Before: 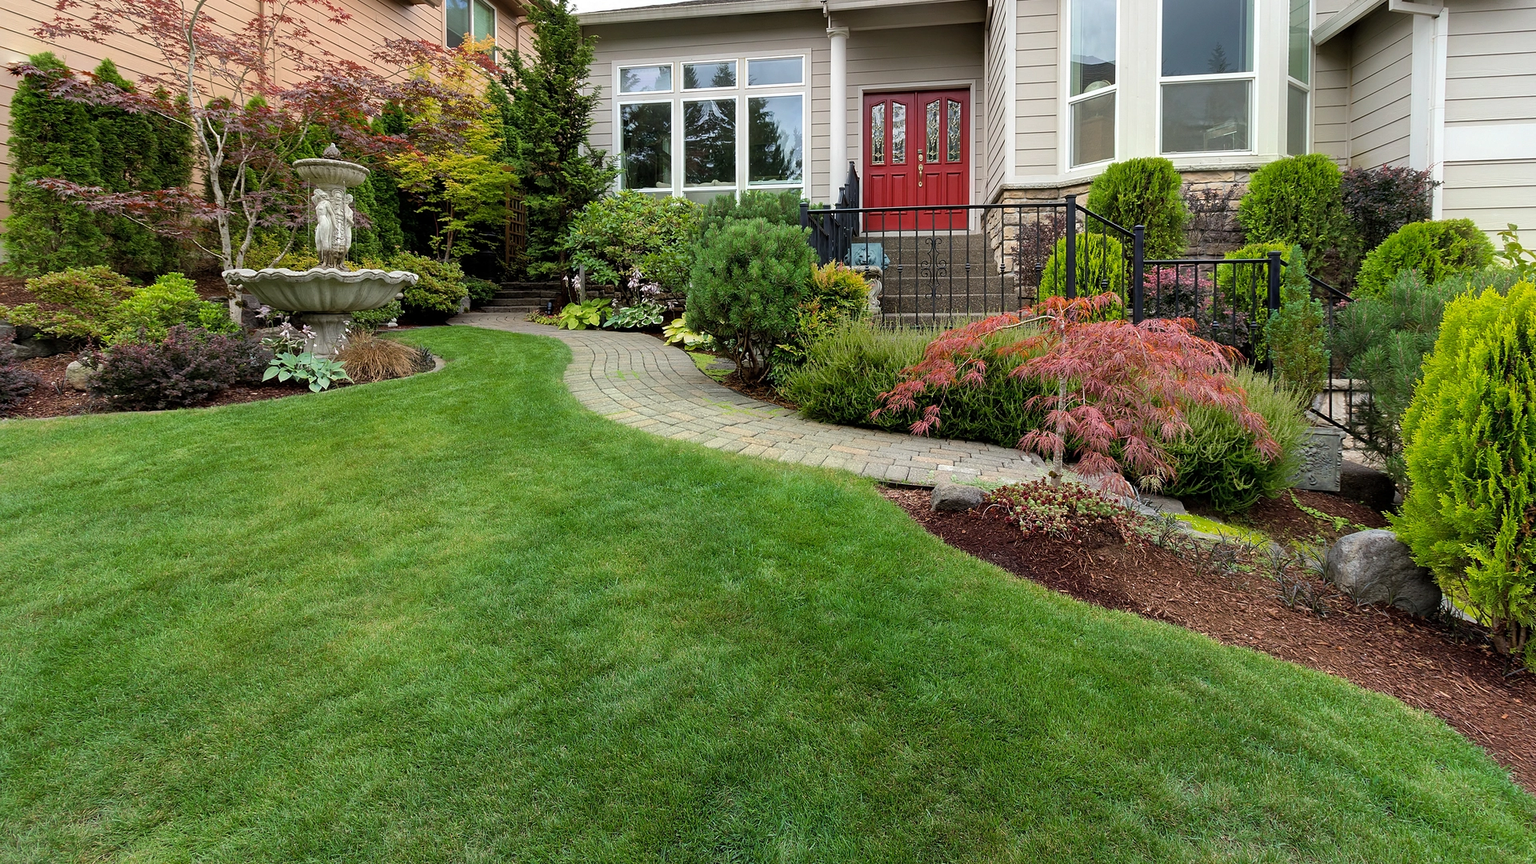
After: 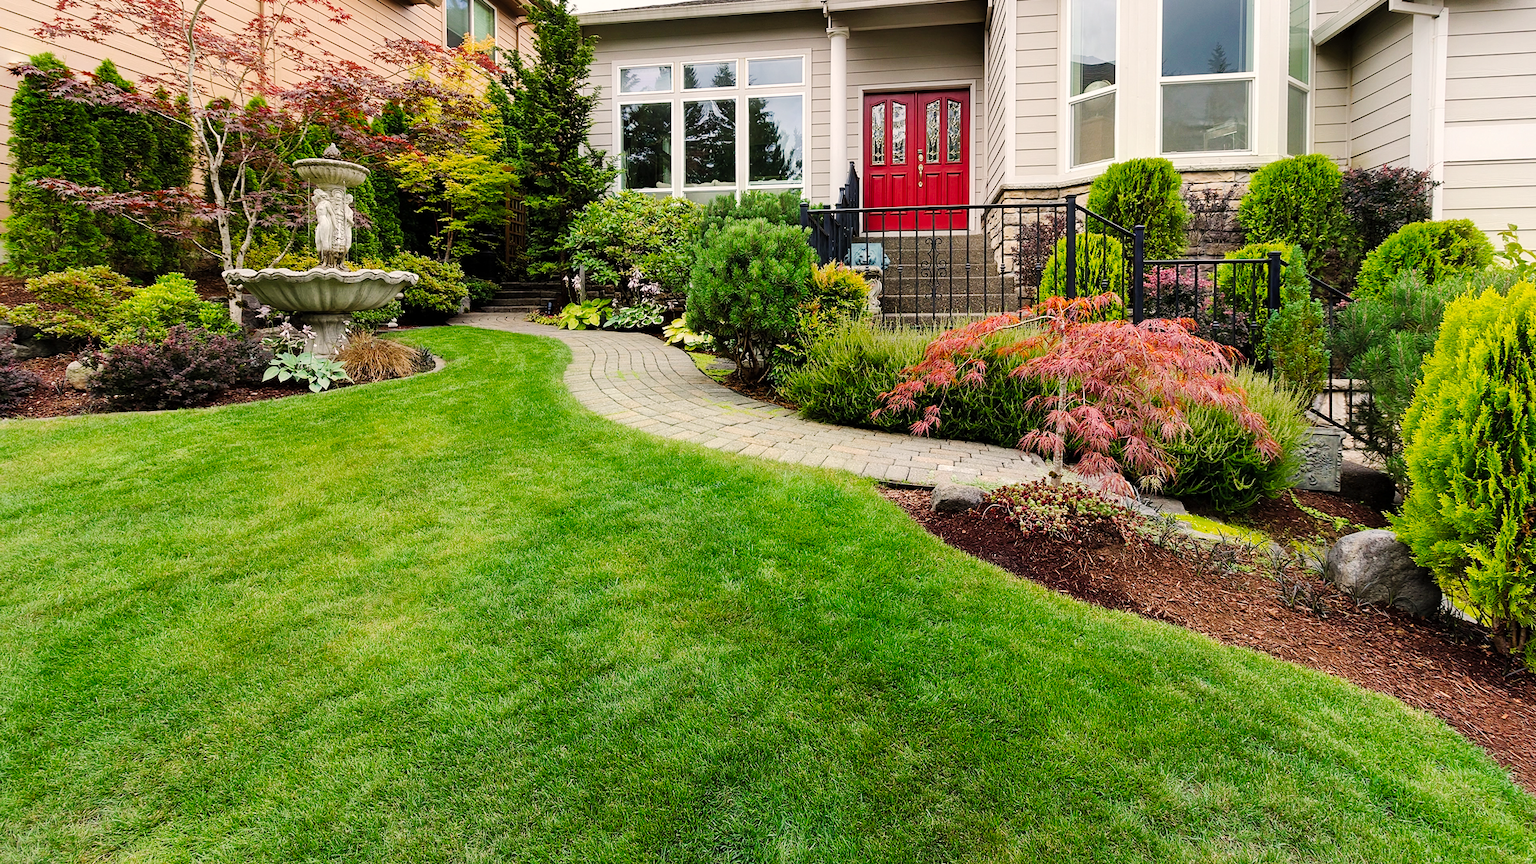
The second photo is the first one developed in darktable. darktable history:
tone curve: curves: ch0 [(0, 0) (0.003, 0.002) (0.011, 0.009) (0.025, 0.019) (0.044, 0.031) (0.069, 0.04) (0.1, 0.059) (0.136, 0.092) (0.177, 0.134) (0.224, 0.192) (0.277, 0.262) (0.335, 0.348) (0.399, 0.446) (0.468, 0.554) (0.543, 0.646) (0.623, 0.731) (0.709, 0.807) (0.801, 0.867) (0.898, 0.931) (1, 1)], preserve colors none
color correction: highlights a* 3.84, highlights b* 5.07
